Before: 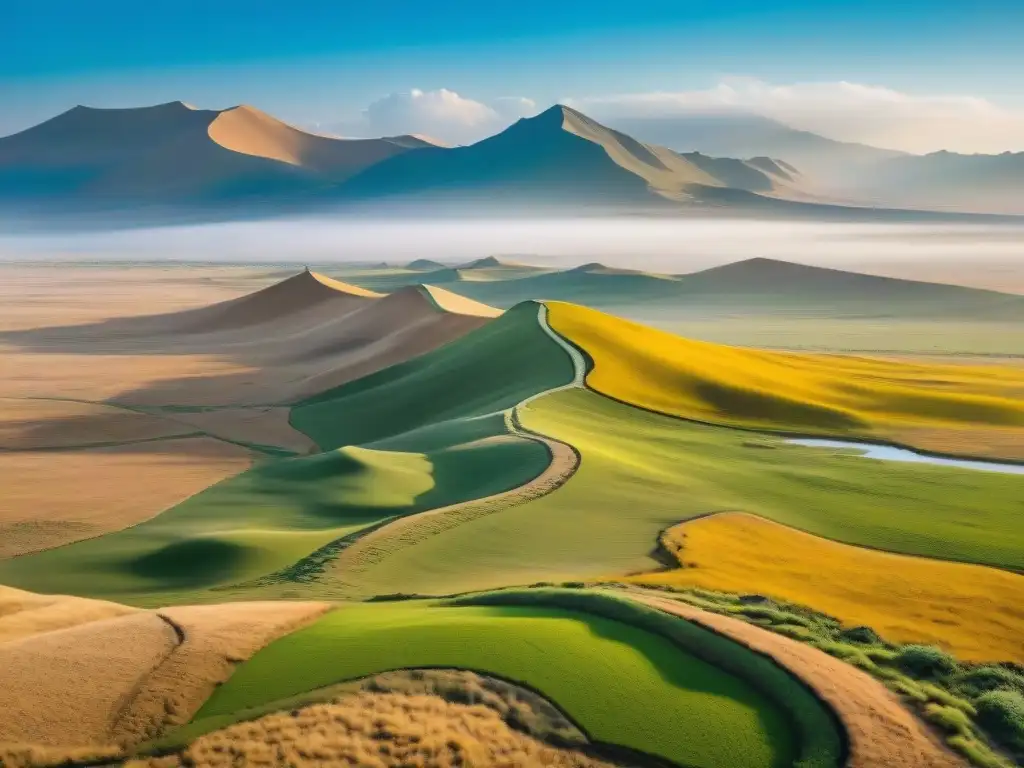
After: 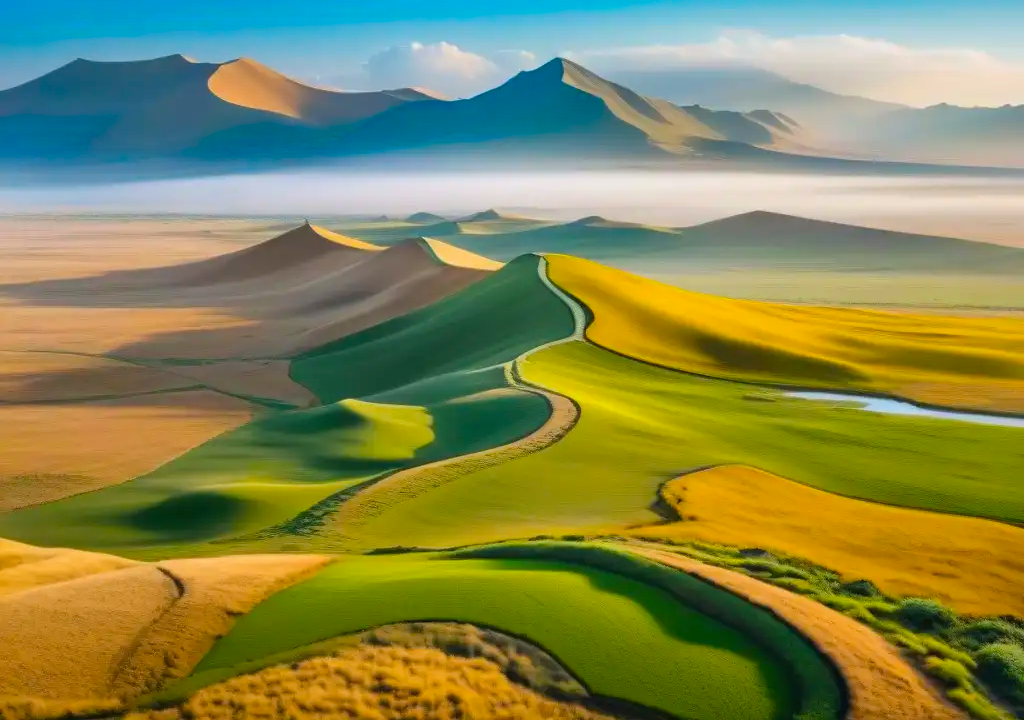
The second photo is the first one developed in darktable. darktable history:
color balance rgb: linear chroma grading › global chroma 9.31%, global vibrance 41.49%
crop and rotate: top 6.25%
